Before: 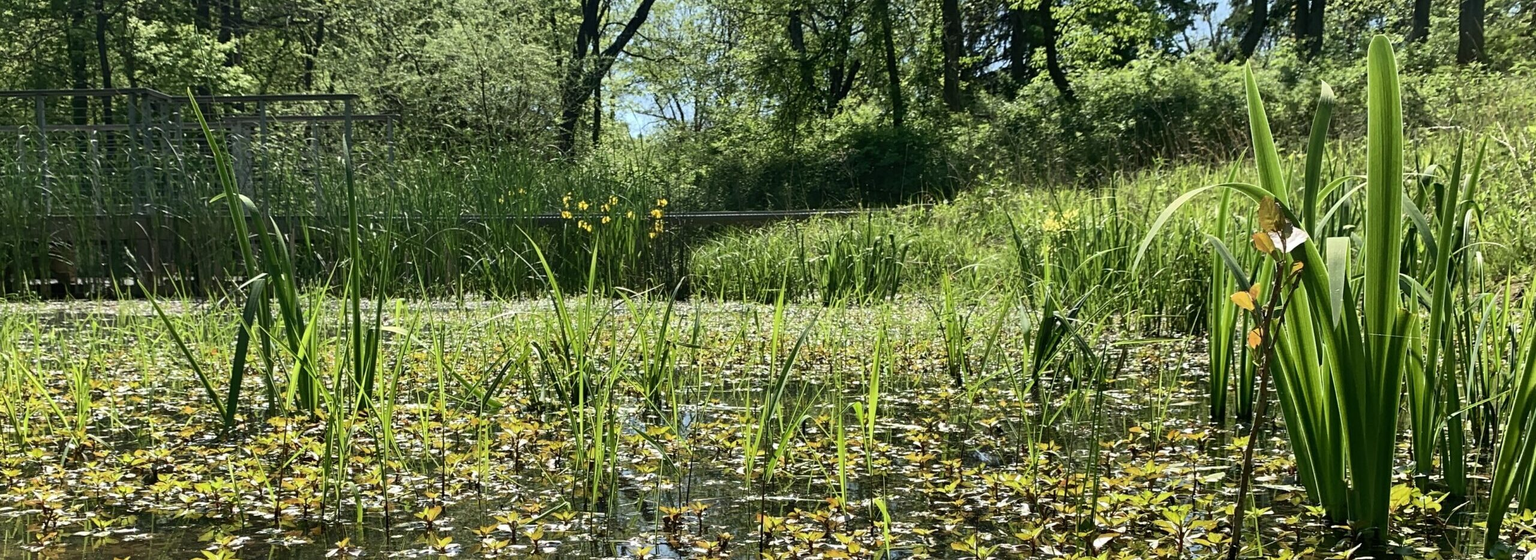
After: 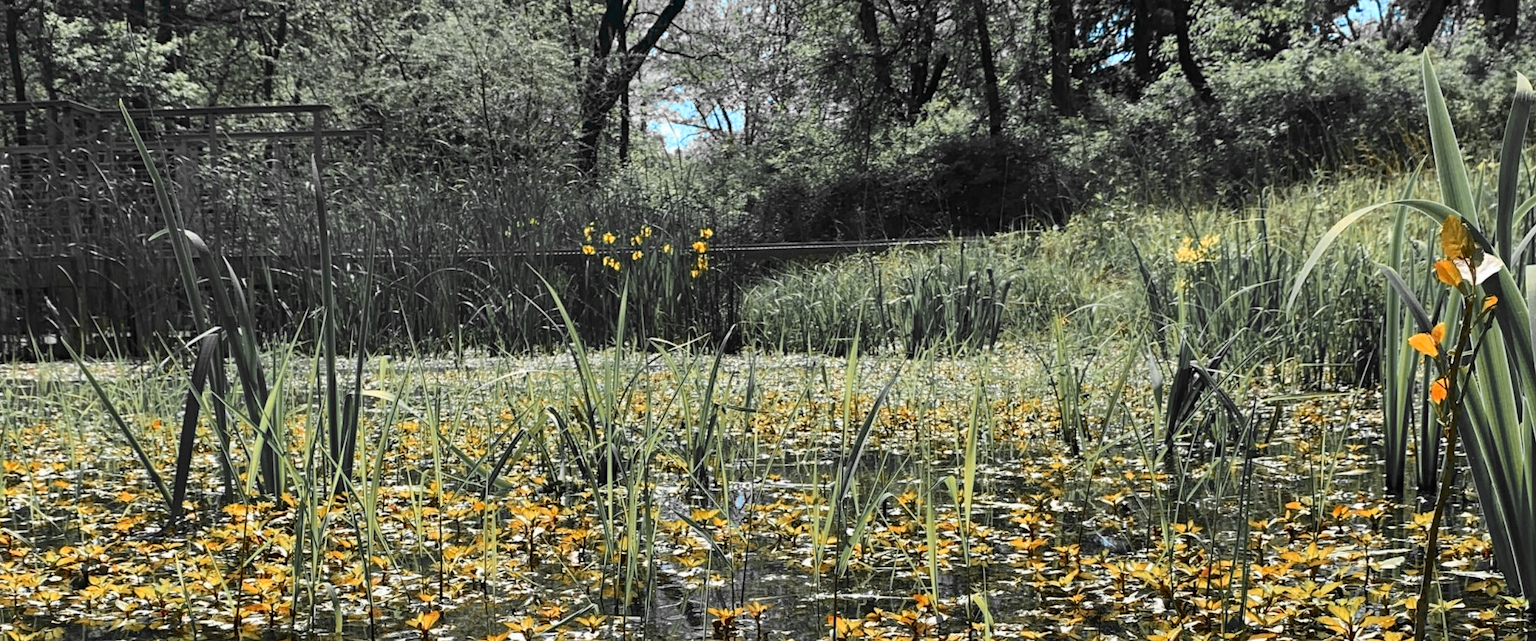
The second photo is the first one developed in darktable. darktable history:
color zones: curves: ch0 [(0, 0.363) (0.128, 0.373) (0.25, 0.5) (0.402, 0.407) (0.521, 0.525) (0.63, 0.559) (0.729, 0.662) (0.867, 0.471)]; ch1 [(0, 0.515) (0.136, 0.618) (0.25, 0.5) (0.378, 0) (0.516, 0) (0.622, 0.593) (0.737, 0.819) (0.87, 0.593)]; ch2 [(0, 0.529) (0.128, 0.471) (0.282, 0.451) (0.386, 0.662) (0.516, 0.525) (0.633, 0.554) (0.75, 0.62) (0.875, 0.441)]
crop and rotate: angle 0.759°, left 4.166%, top 0.989%, right 11.729%, bottom 2.64%
